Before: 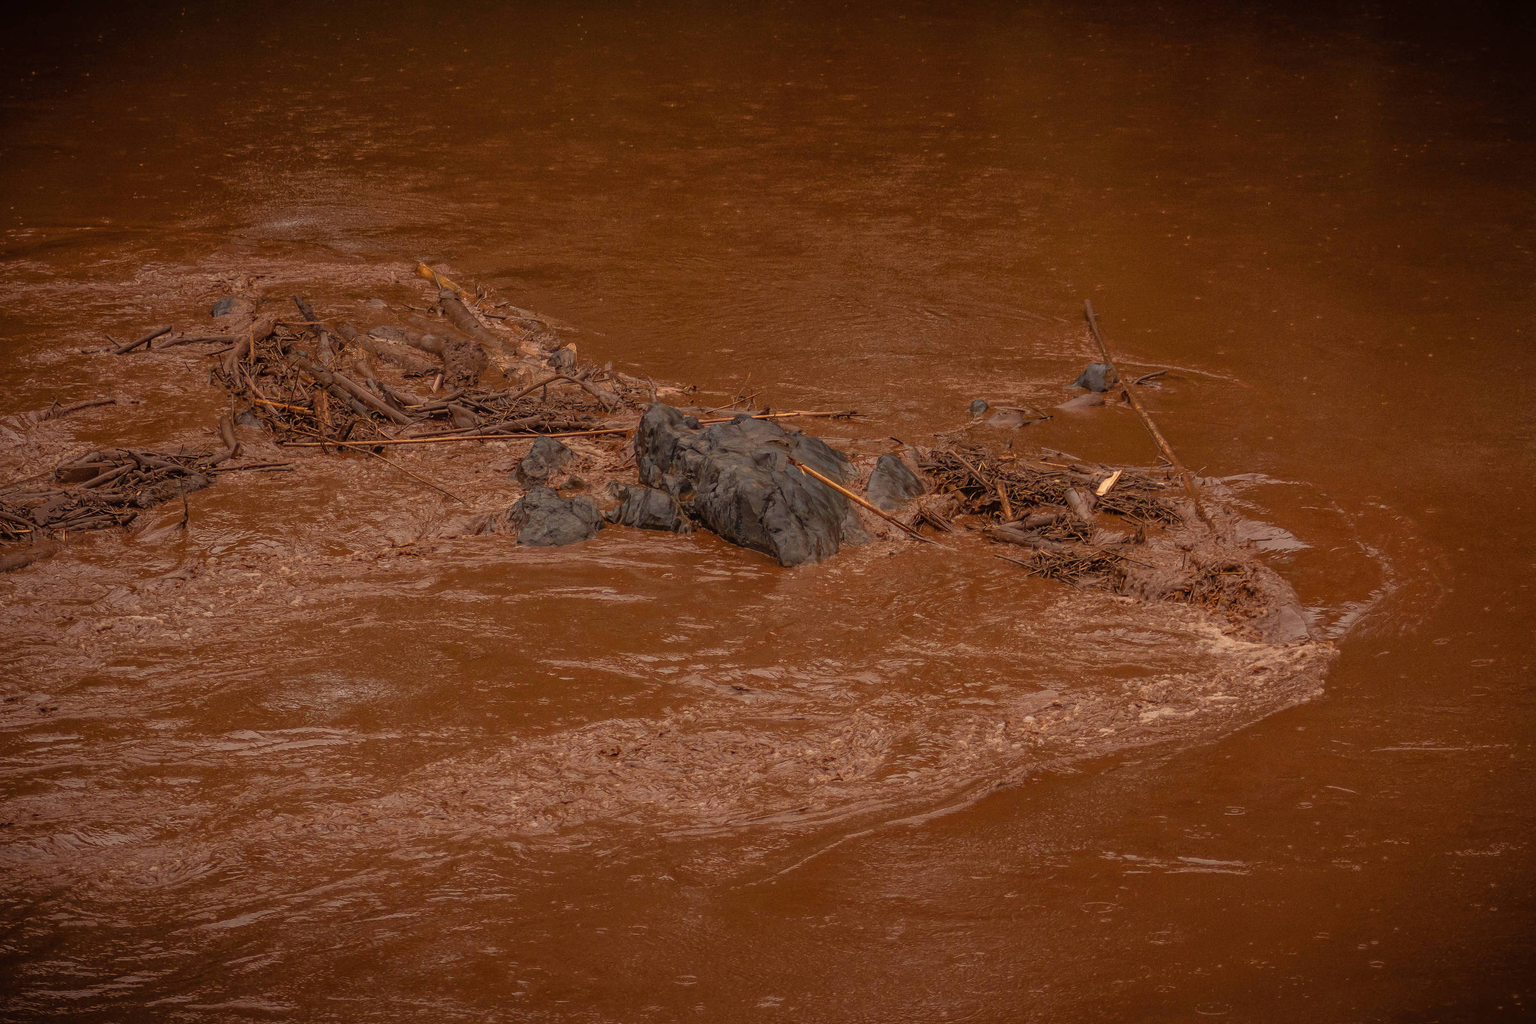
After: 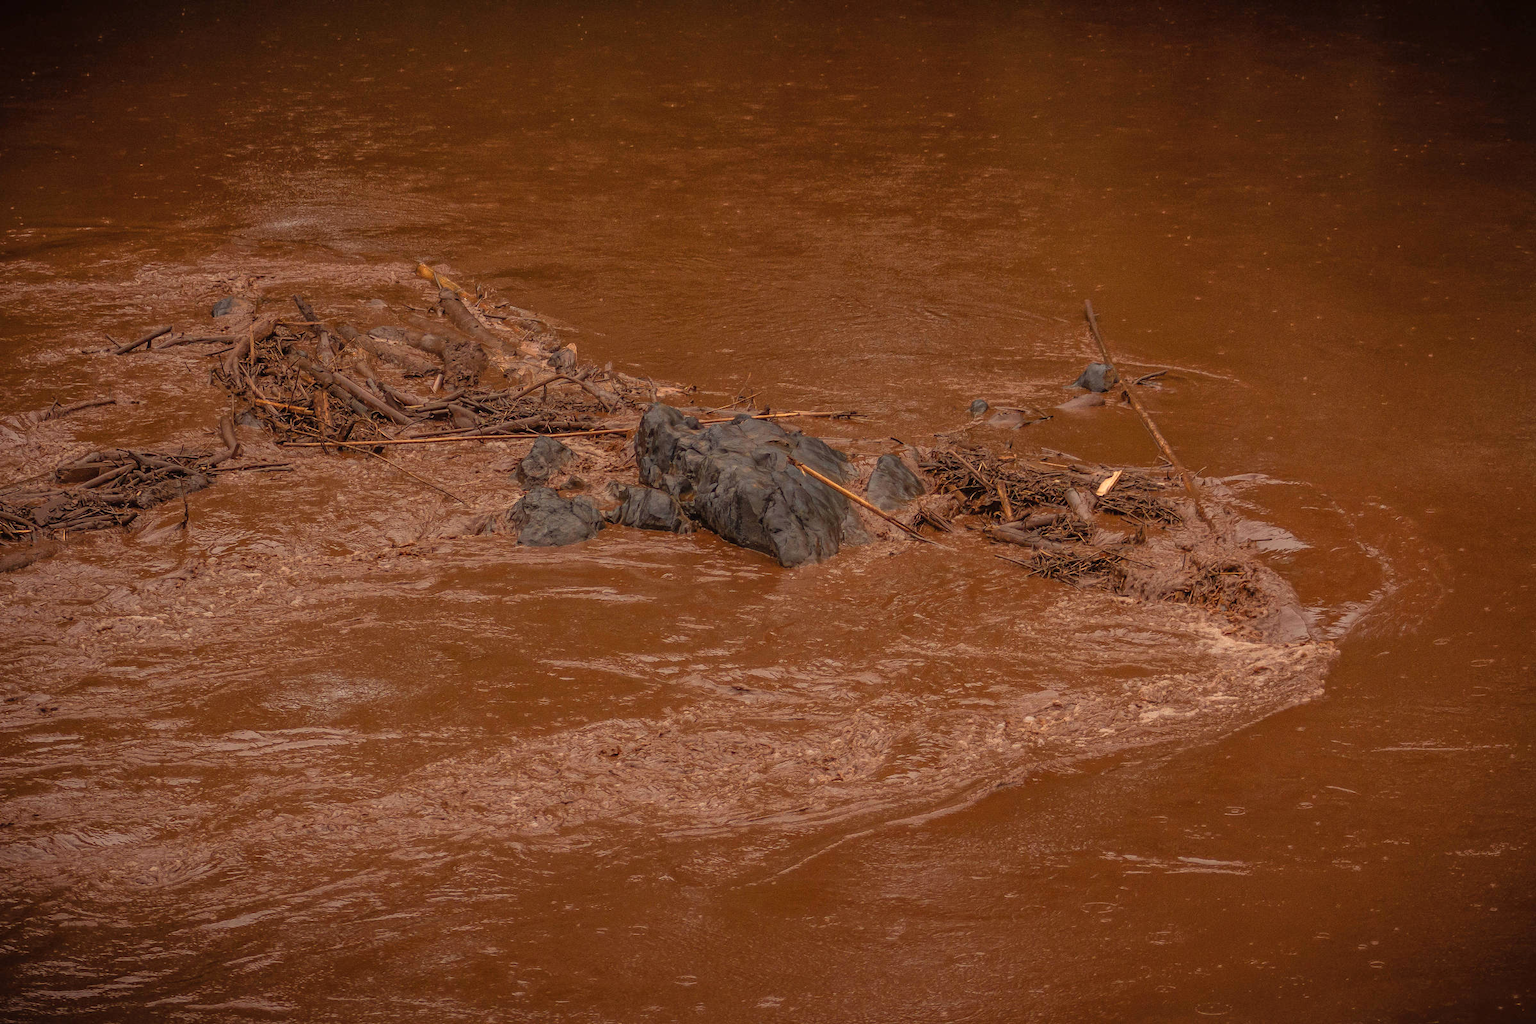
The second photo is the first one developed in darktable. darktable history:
exposure: exposure 0.128 EV, compensate highlight preservation false
shadows and highlights: radius 336.99, shadows 29.03, soften with gaussian
